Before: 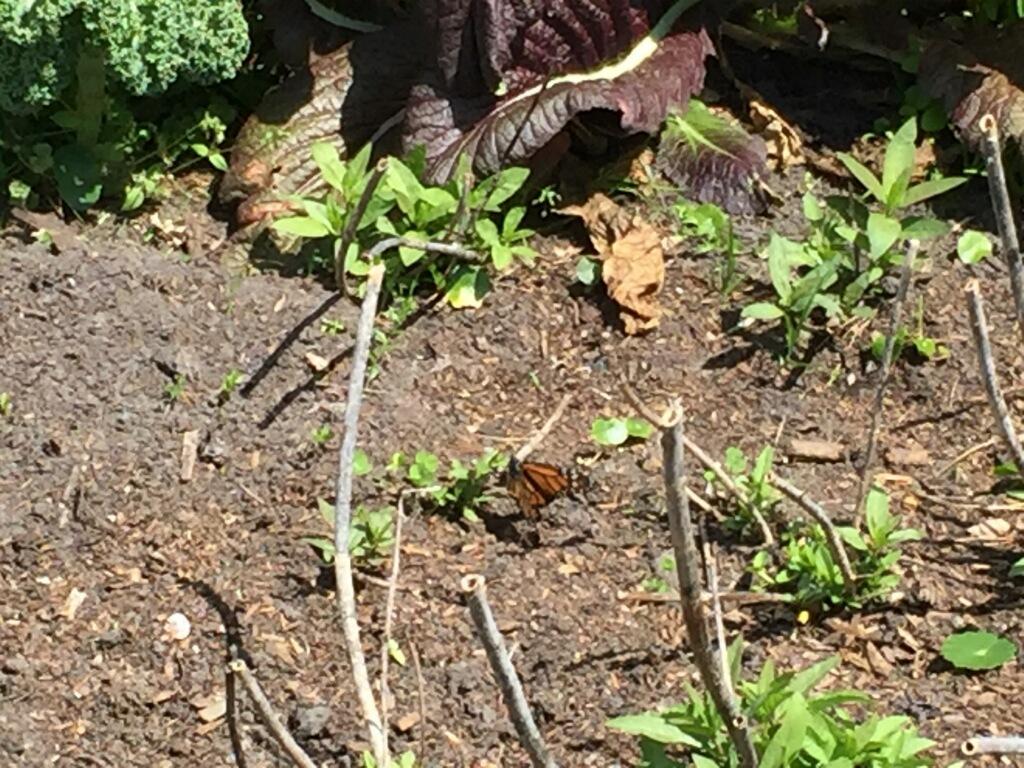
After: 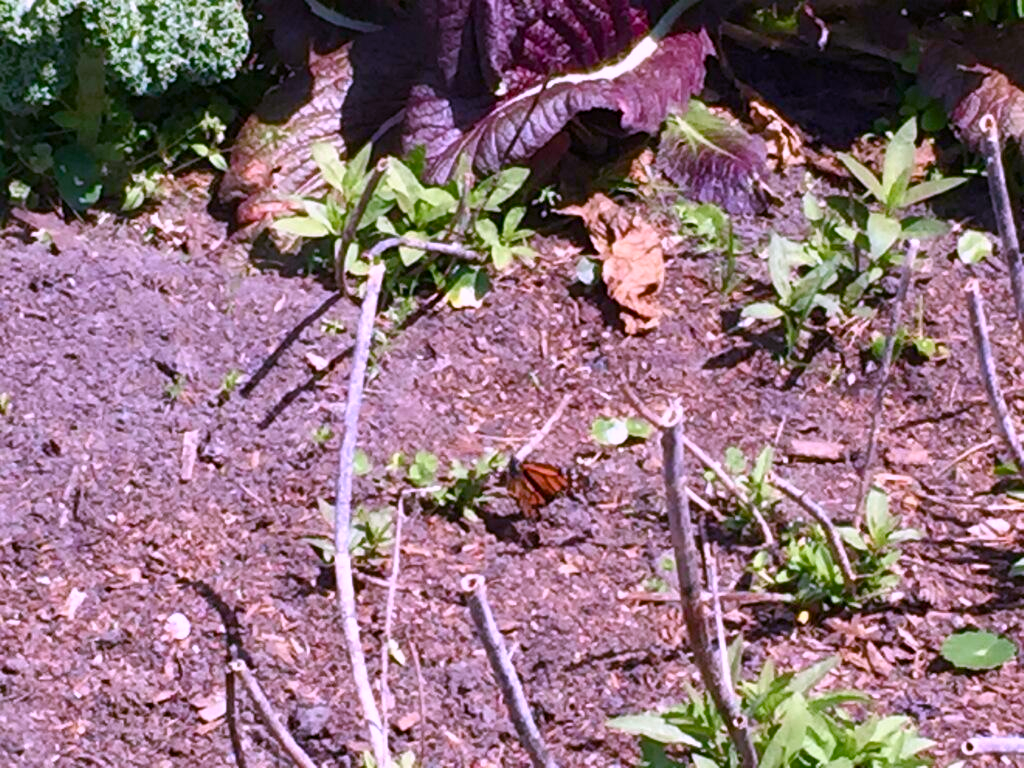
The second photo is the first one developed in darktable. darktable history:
color calibration: output R [1.107, -0.012, -0.003, 0], output B [0, 0, 1.308, 0], illuminant as shot in camera, x 0.385, y 0.38, temperature 3928.21 K, saturation algorithm version 1 (2020)
color balance rgb: highlights gain › chroma 0.14%, highlights gain › hue 332.07°, linear chroma grading › global chroma 9.874%, perceptual saturation grading › global saturation 20%, perceptual saturation grading › highlights -25.478%, perceptual saturation grading › shadows 50.178%
